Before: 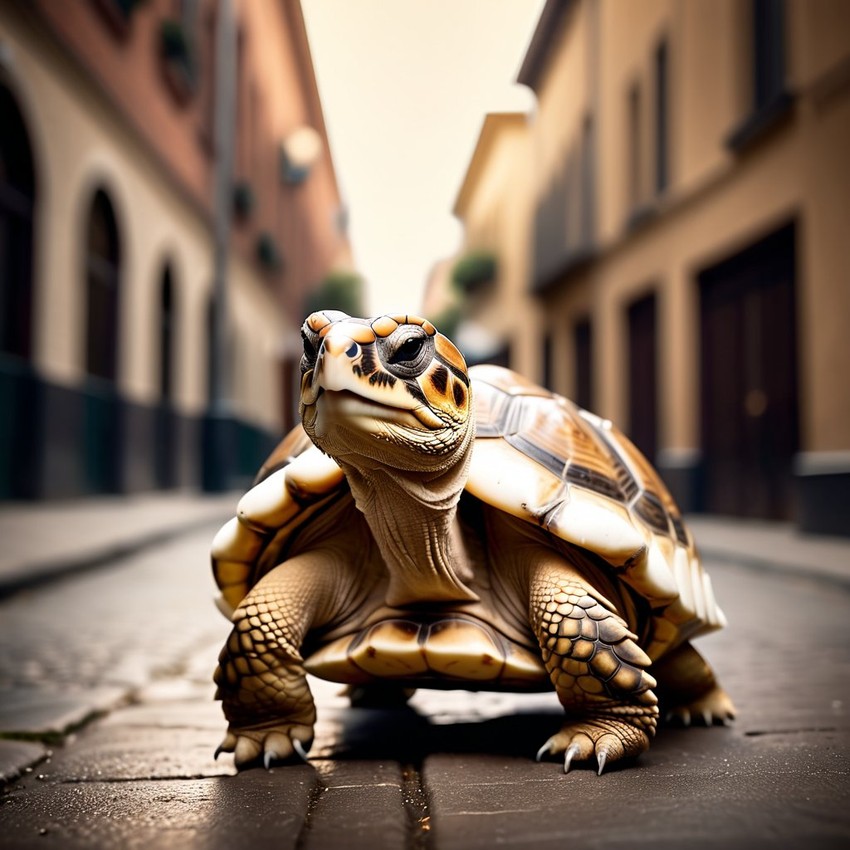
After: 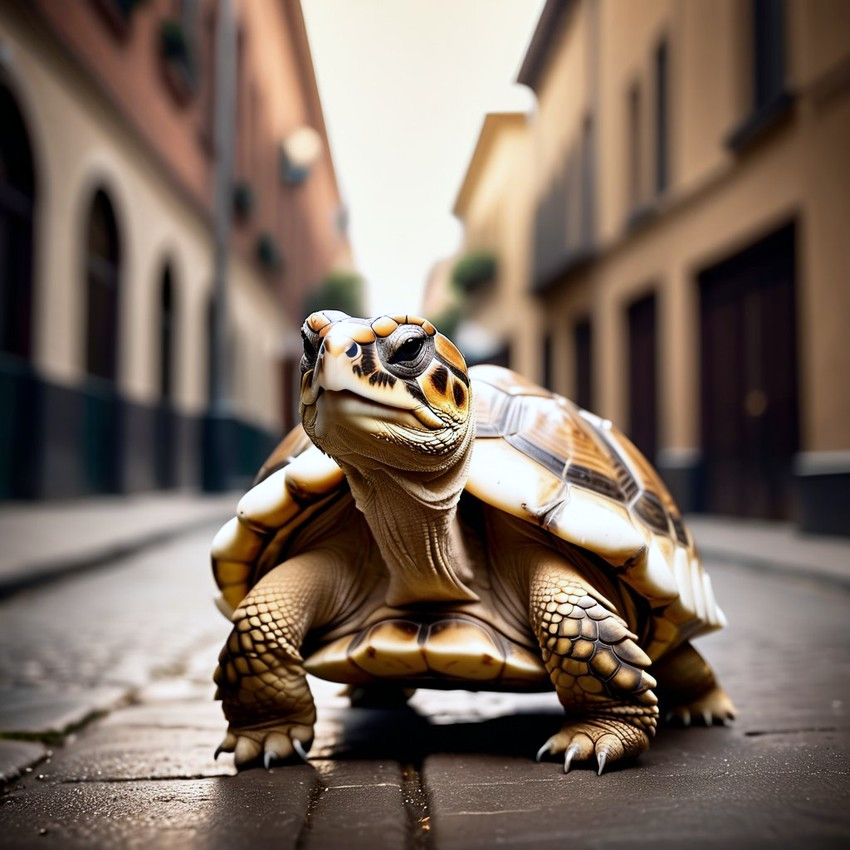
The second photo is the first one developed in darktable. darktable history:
rotate and perspective: automatic cropping off
white balance: red 0.967, blue 1.049
